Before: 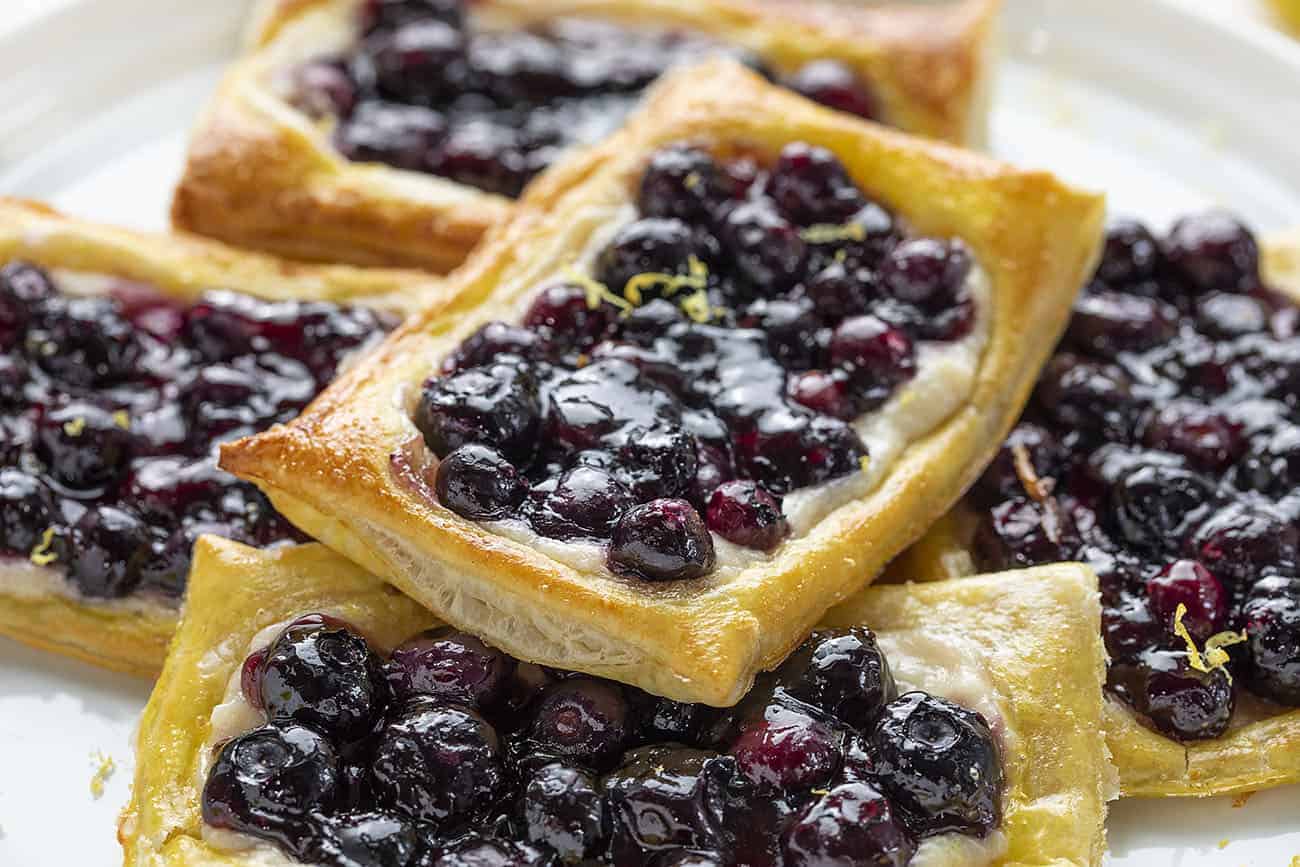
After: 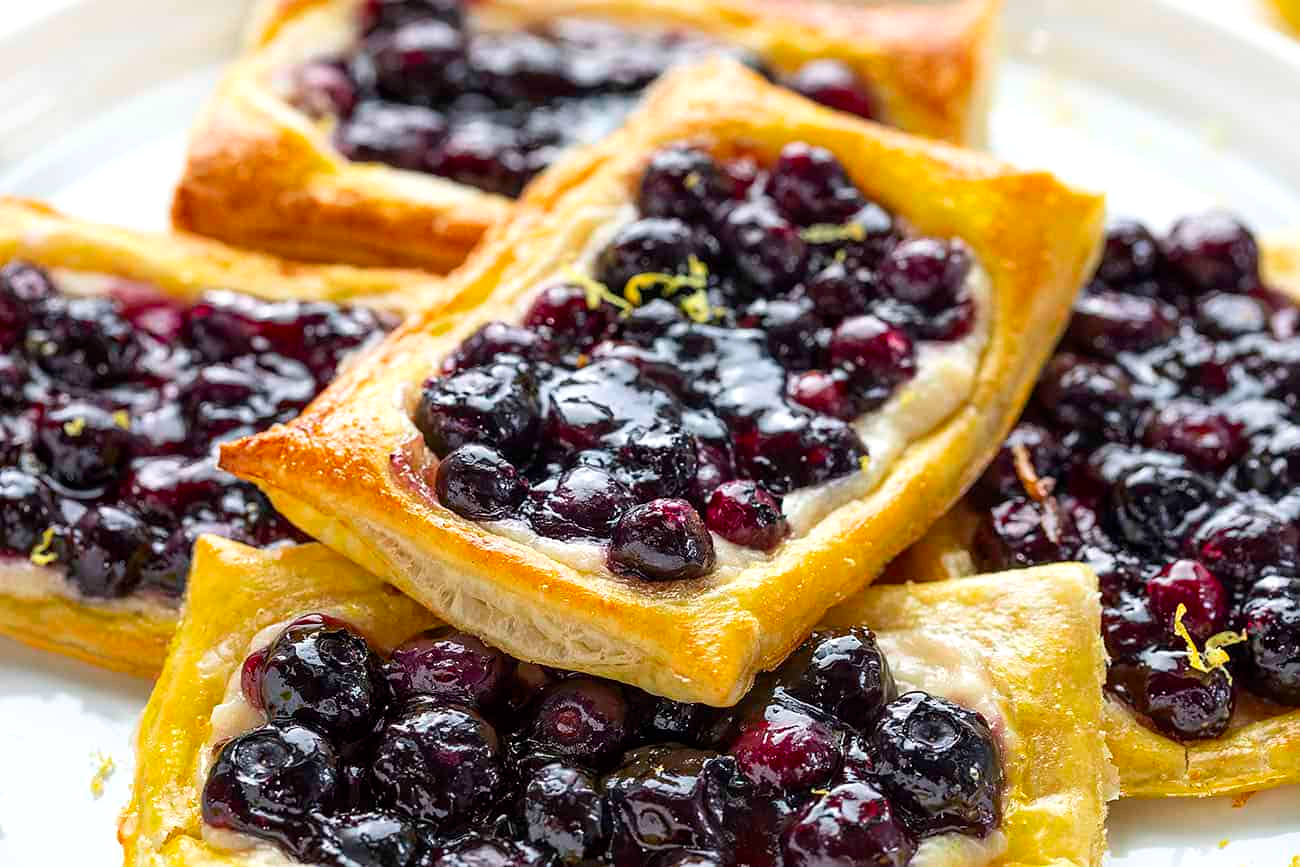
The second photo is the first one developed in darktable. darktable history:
contrast brightness saturation: contrast 0.09, saturation 0.28
exposure: exposure 0.191 EV, compensate highlight preservation false
